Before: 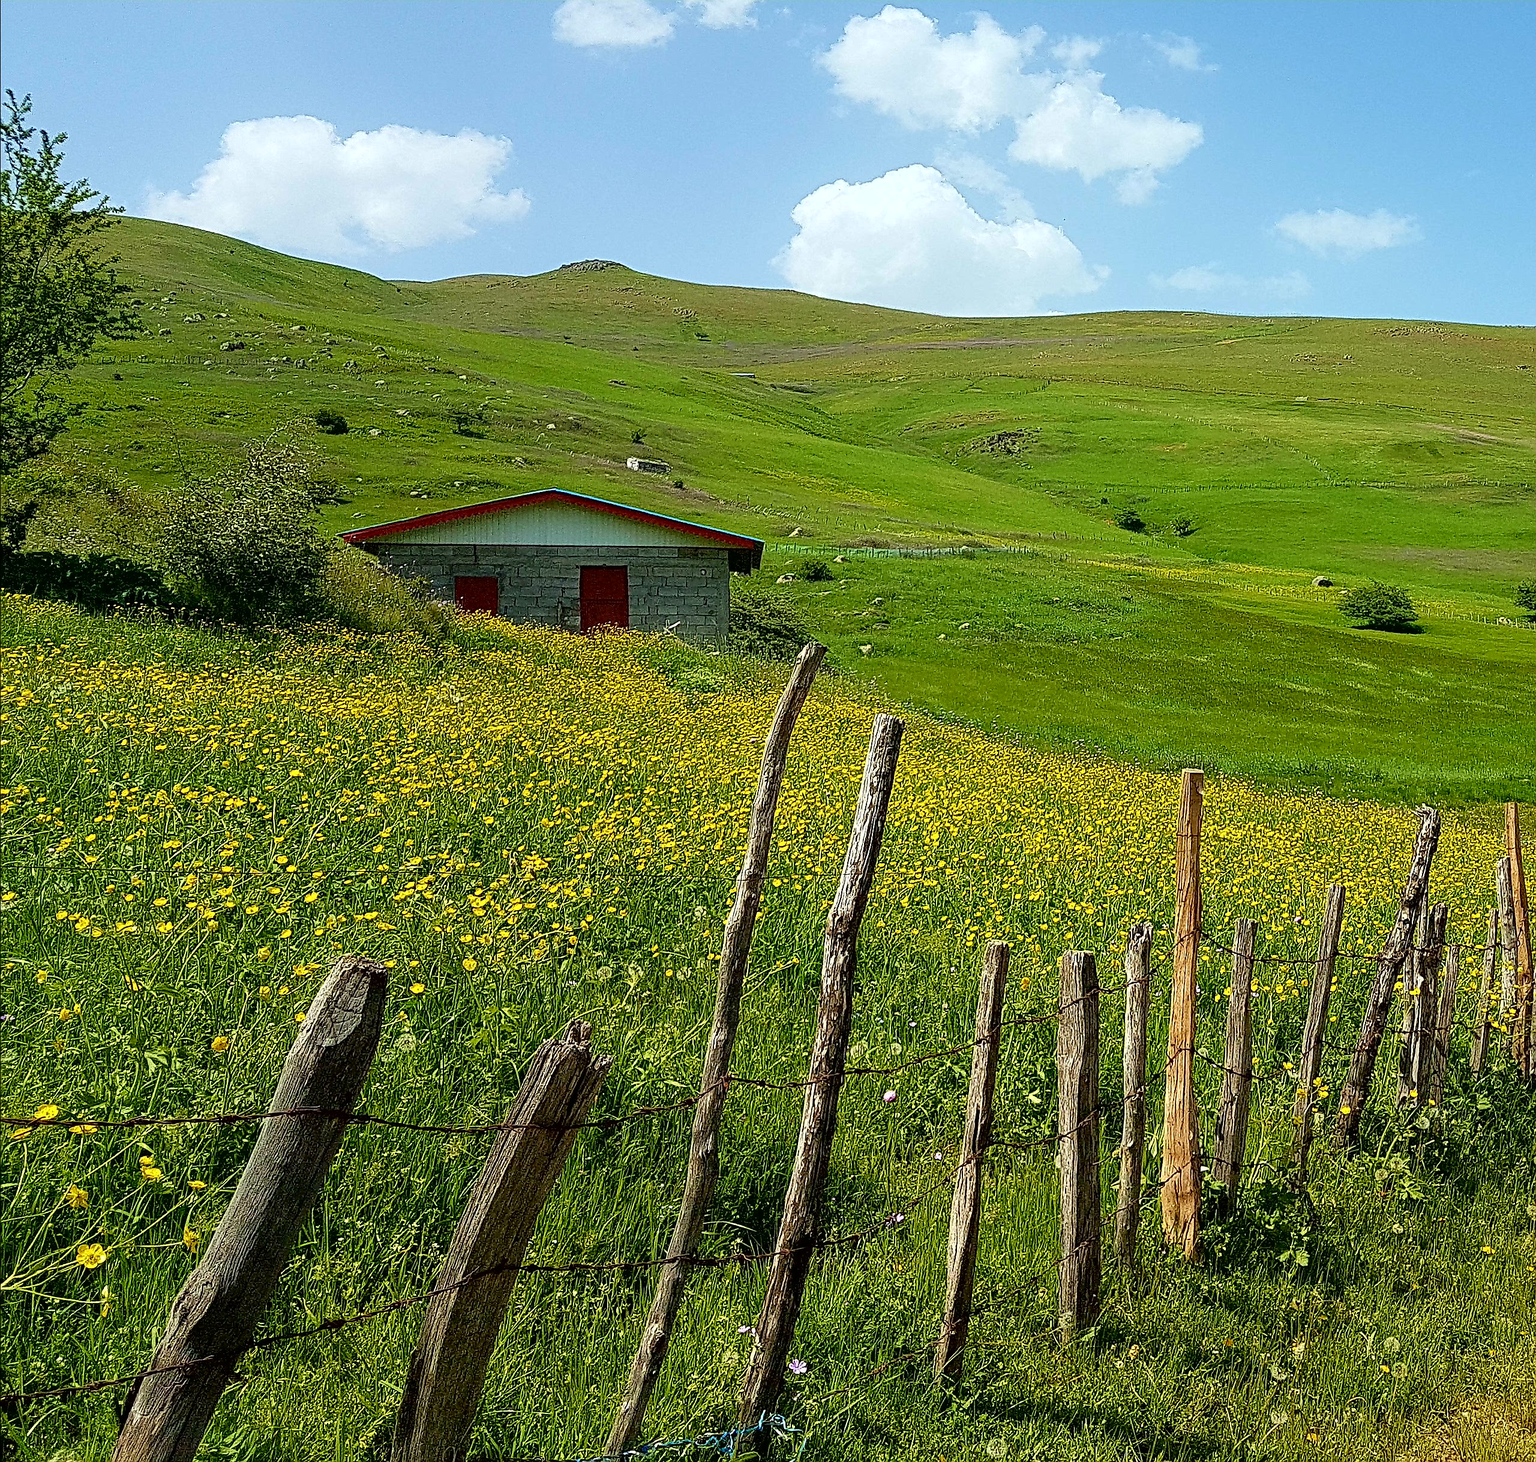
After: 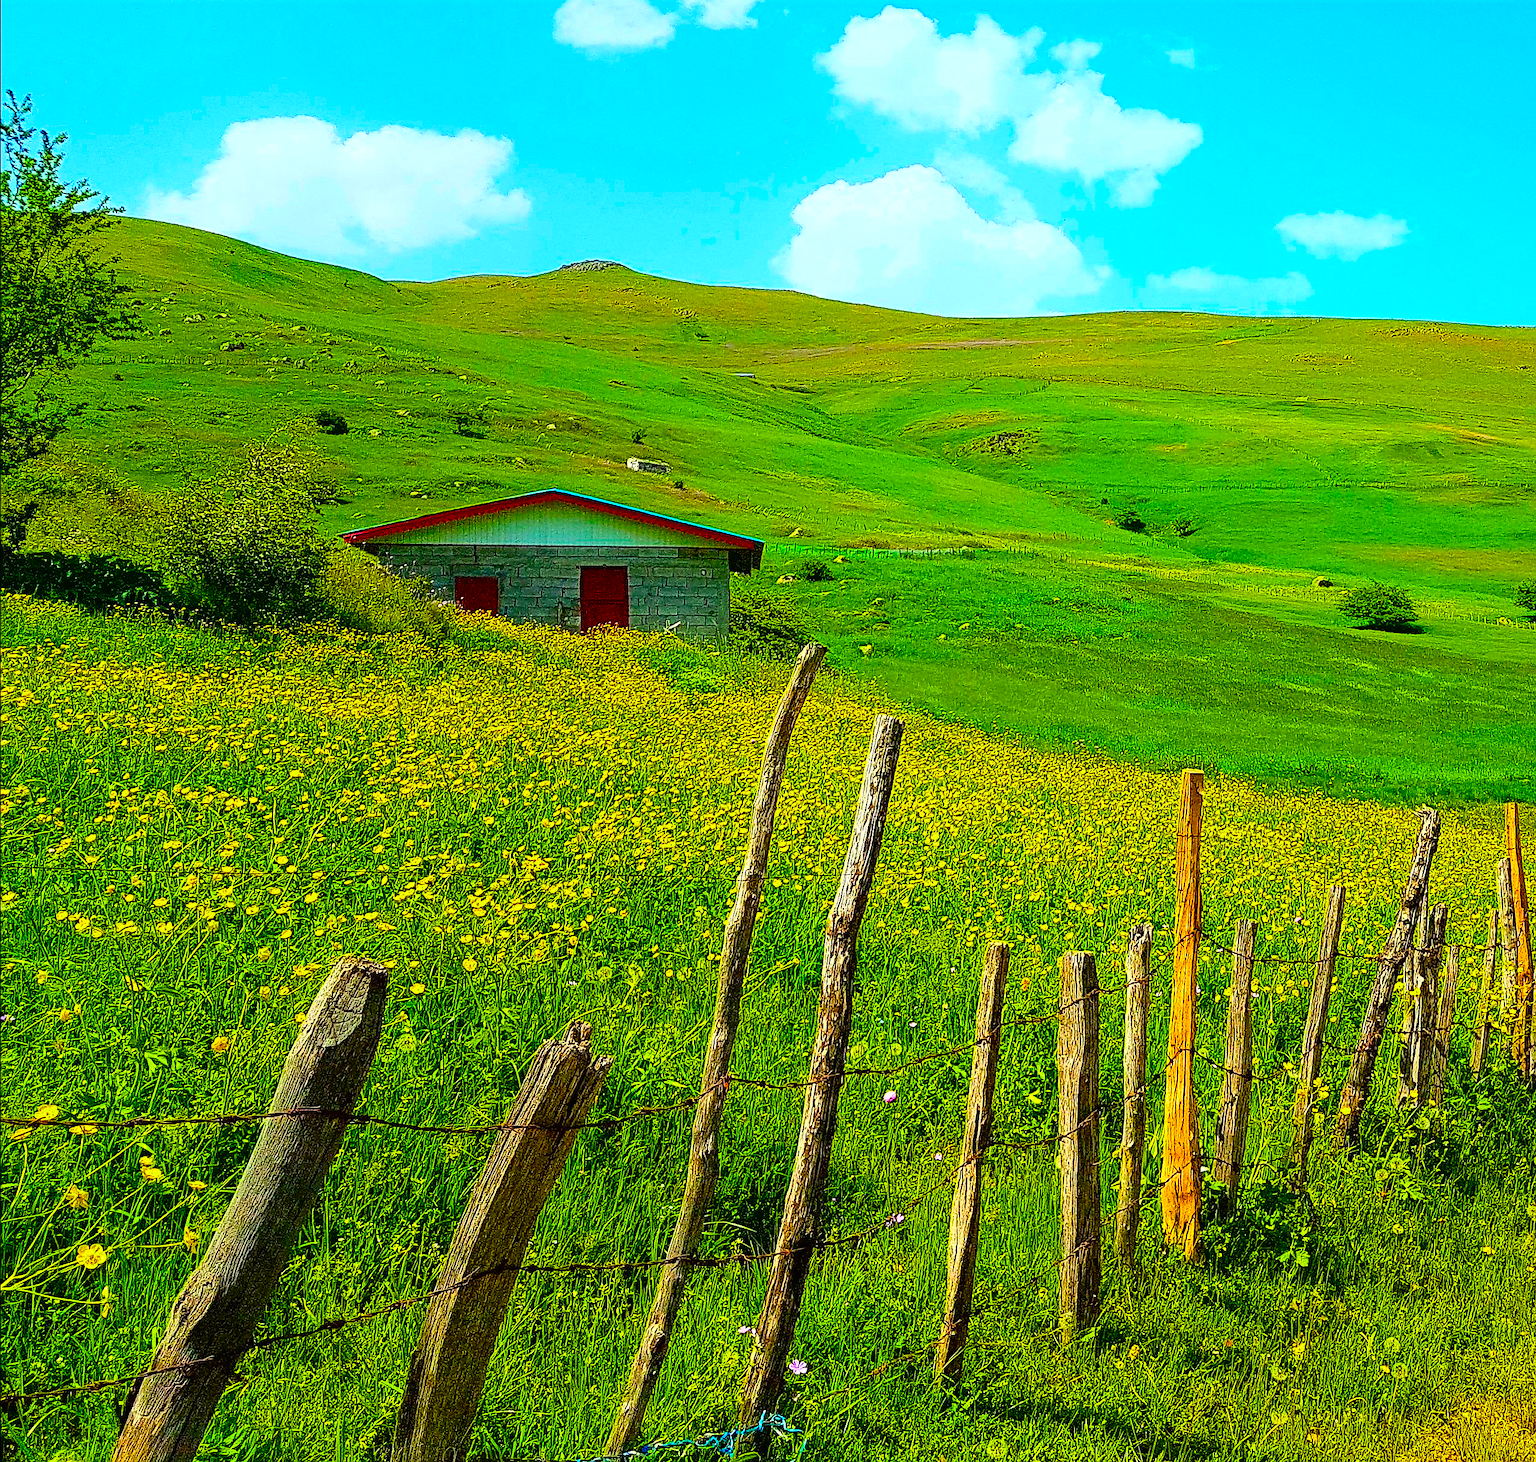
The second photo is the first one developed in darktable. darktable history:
contrast brightness saturation: contrast 0.2, brightness 0.2, saturation 0.8
color balance rgb: linear chroma grading › global chroma 15%, perceptual saturation grading › global saturation 30%
